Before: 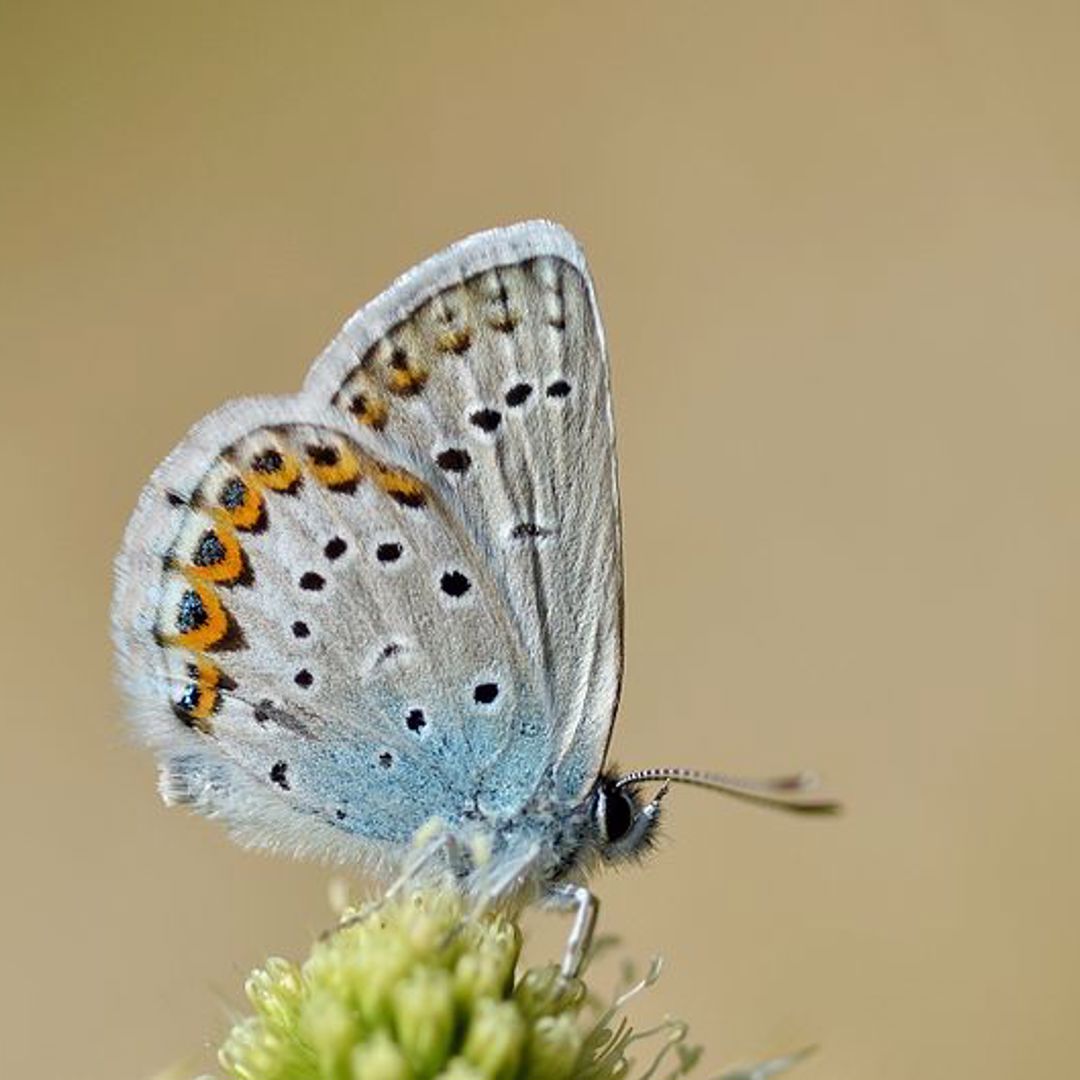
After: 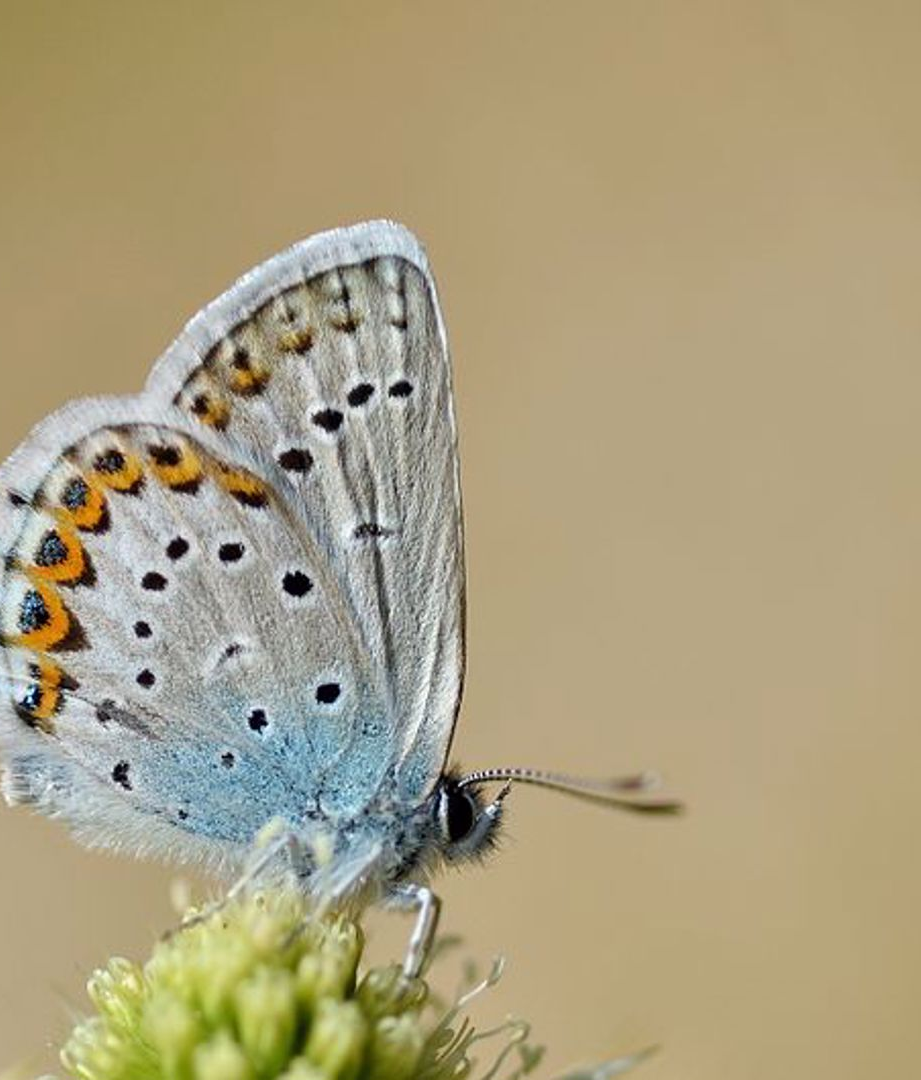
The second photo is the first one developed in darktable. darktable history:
crop and rotate: left 14.691%
